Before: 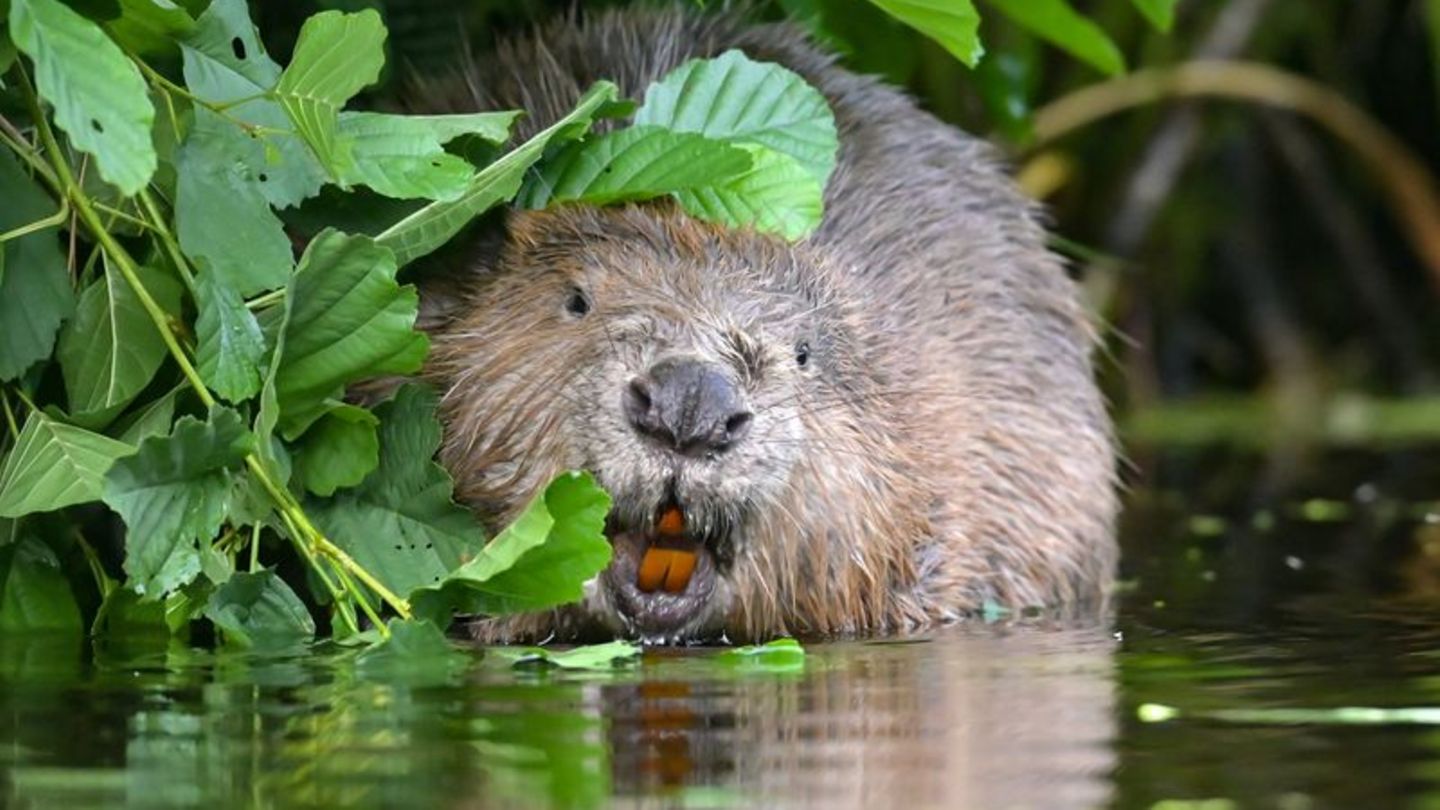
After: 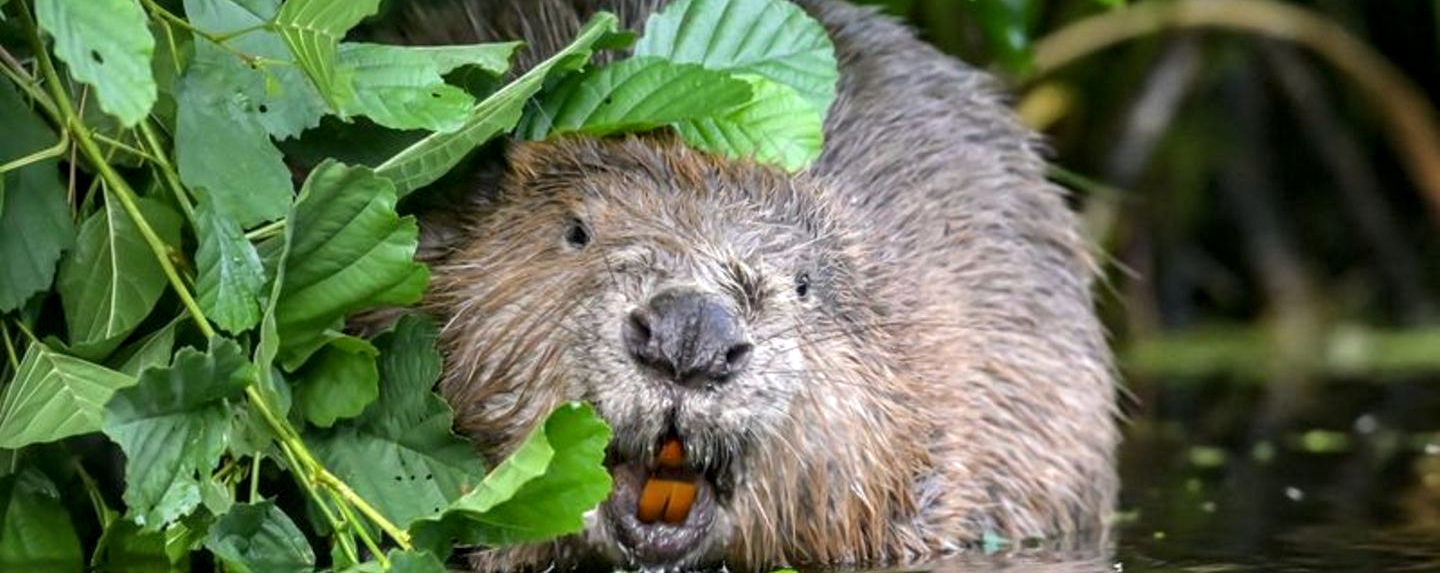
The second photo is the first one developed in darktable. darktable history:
local contrast: detail 130%
crop and rotate: top 8.619%, bottom 20.562%
